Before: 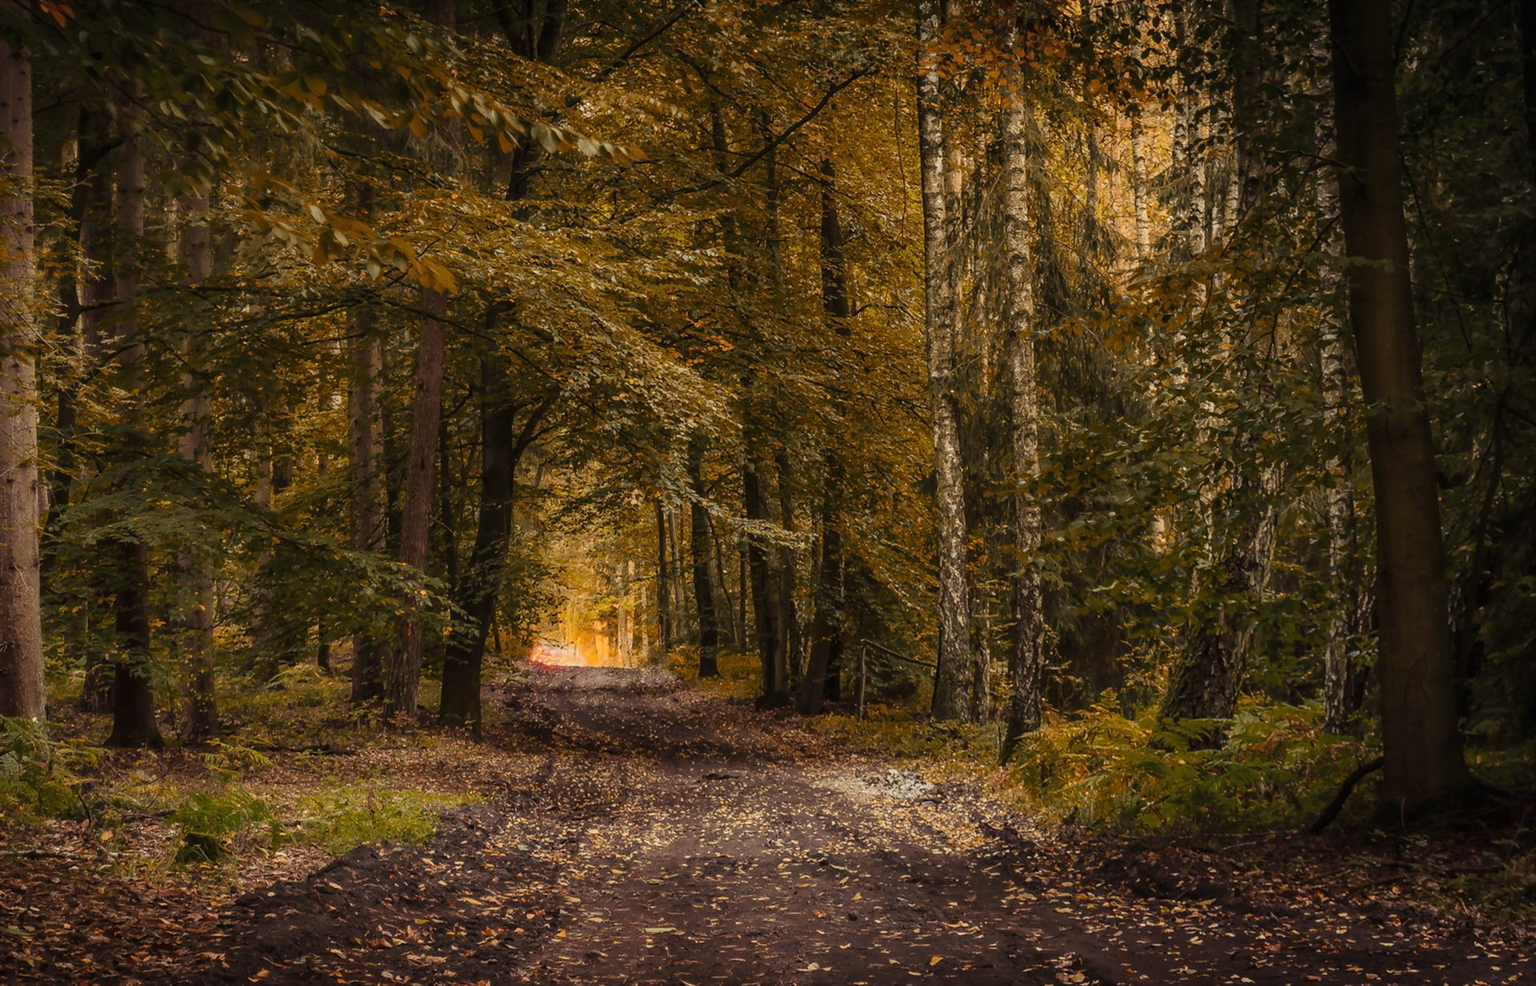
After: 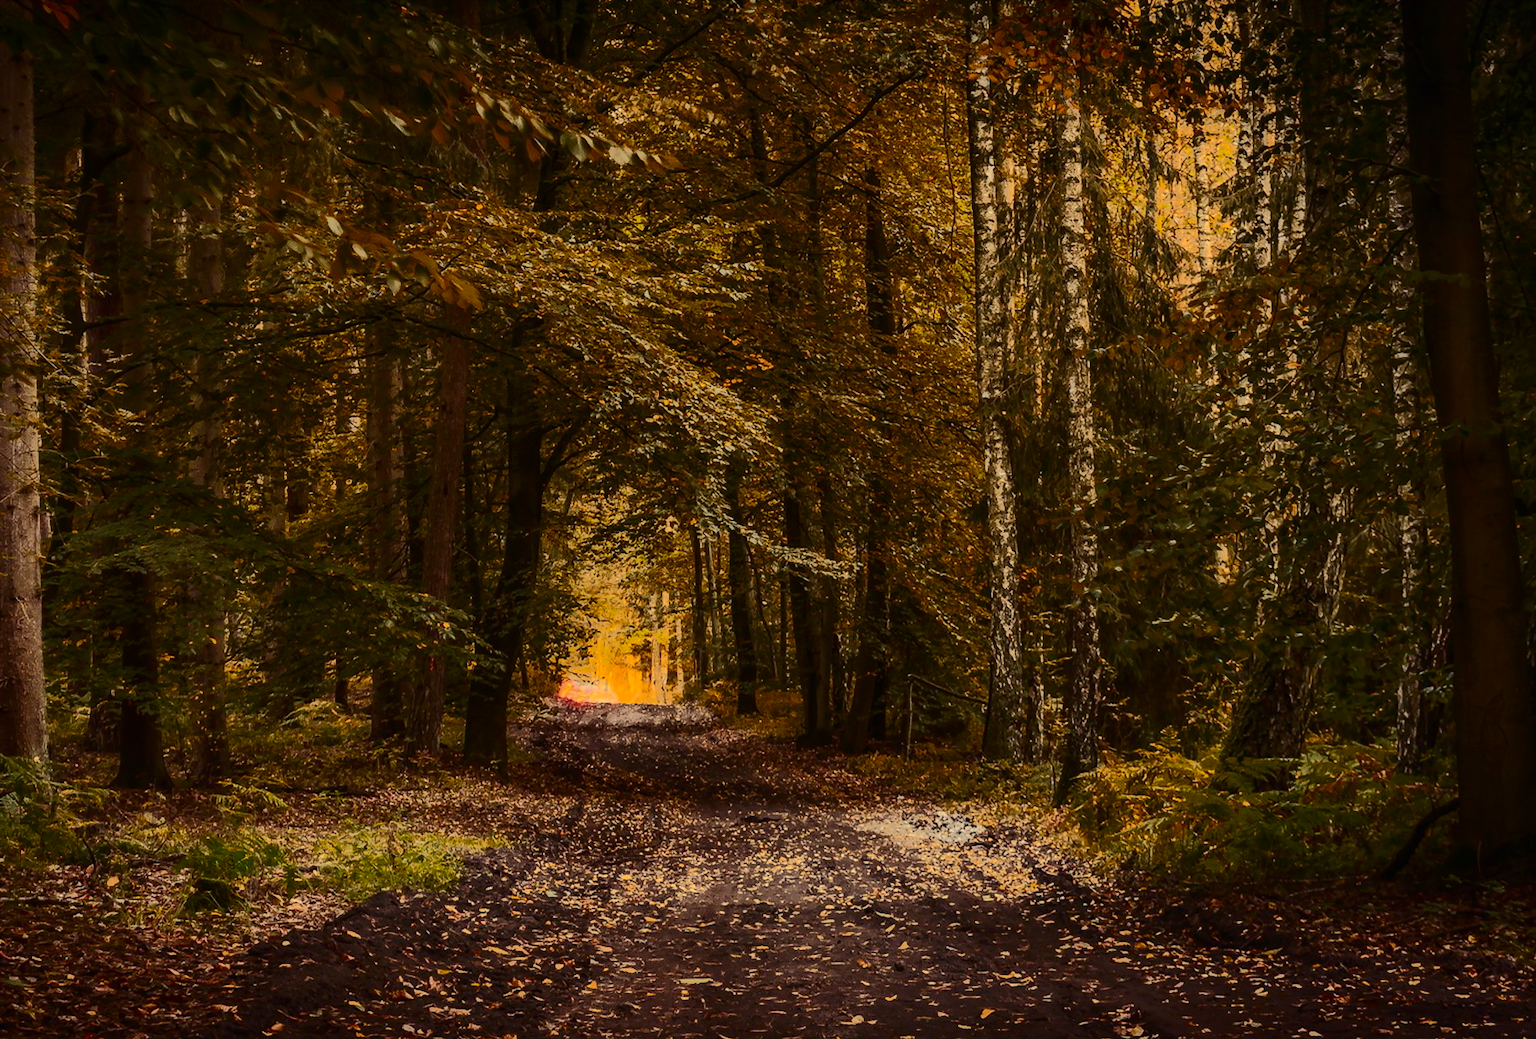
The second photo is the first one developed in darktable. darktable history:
exposure: exposure -0.113 EV, compensate exposure bias true, compensate highlight preservation false
shadows and highlights: shadows -18.87, highlights -73.69
crop and rotate: left 0%, right 5.133%
contrast brightness saturation: contrast 0.402, brightness 0.108, saturation 0.215
